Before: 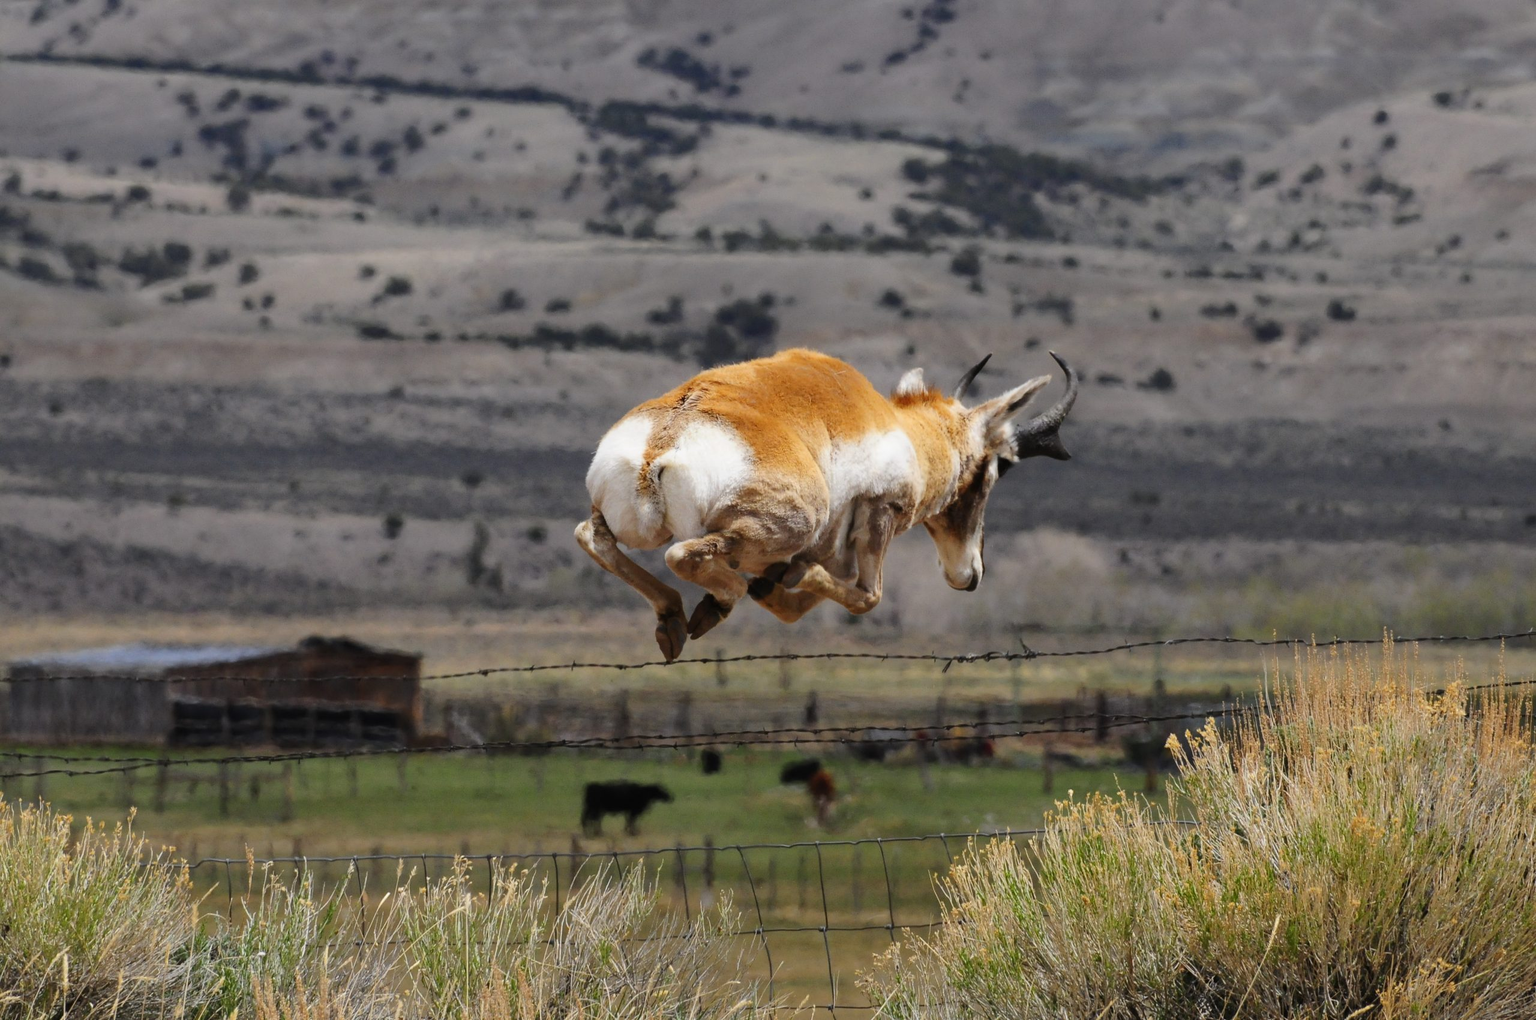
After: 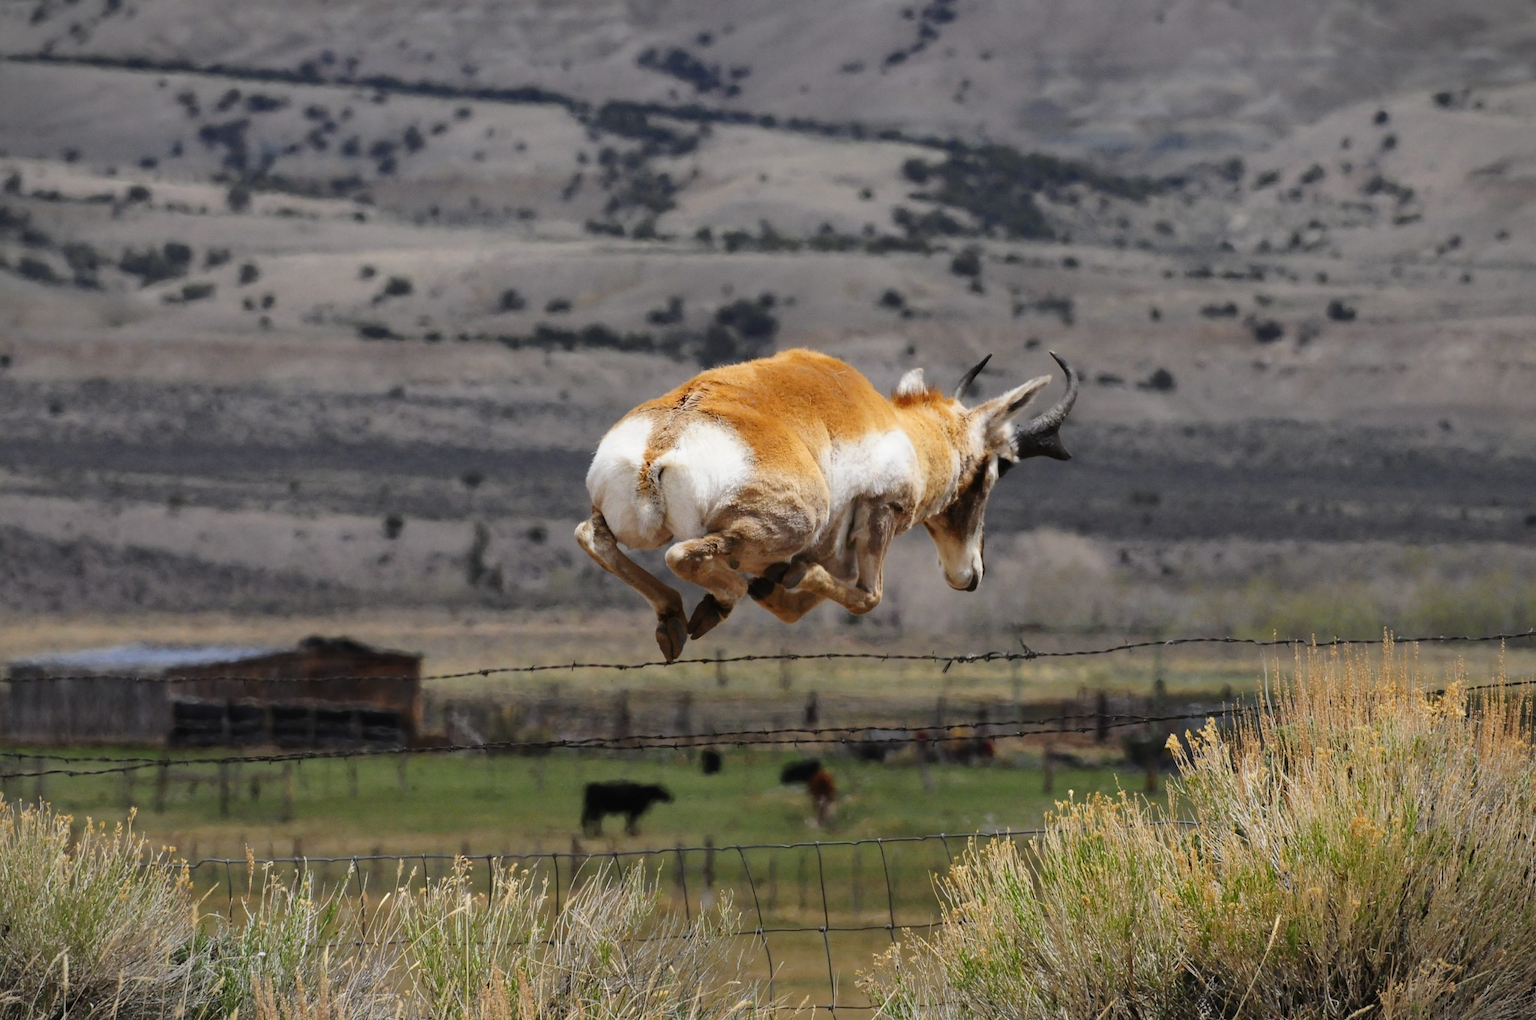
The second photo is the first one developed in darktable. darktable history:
vignetting: fall-off start 100.74%, width/height ratio 1.309
